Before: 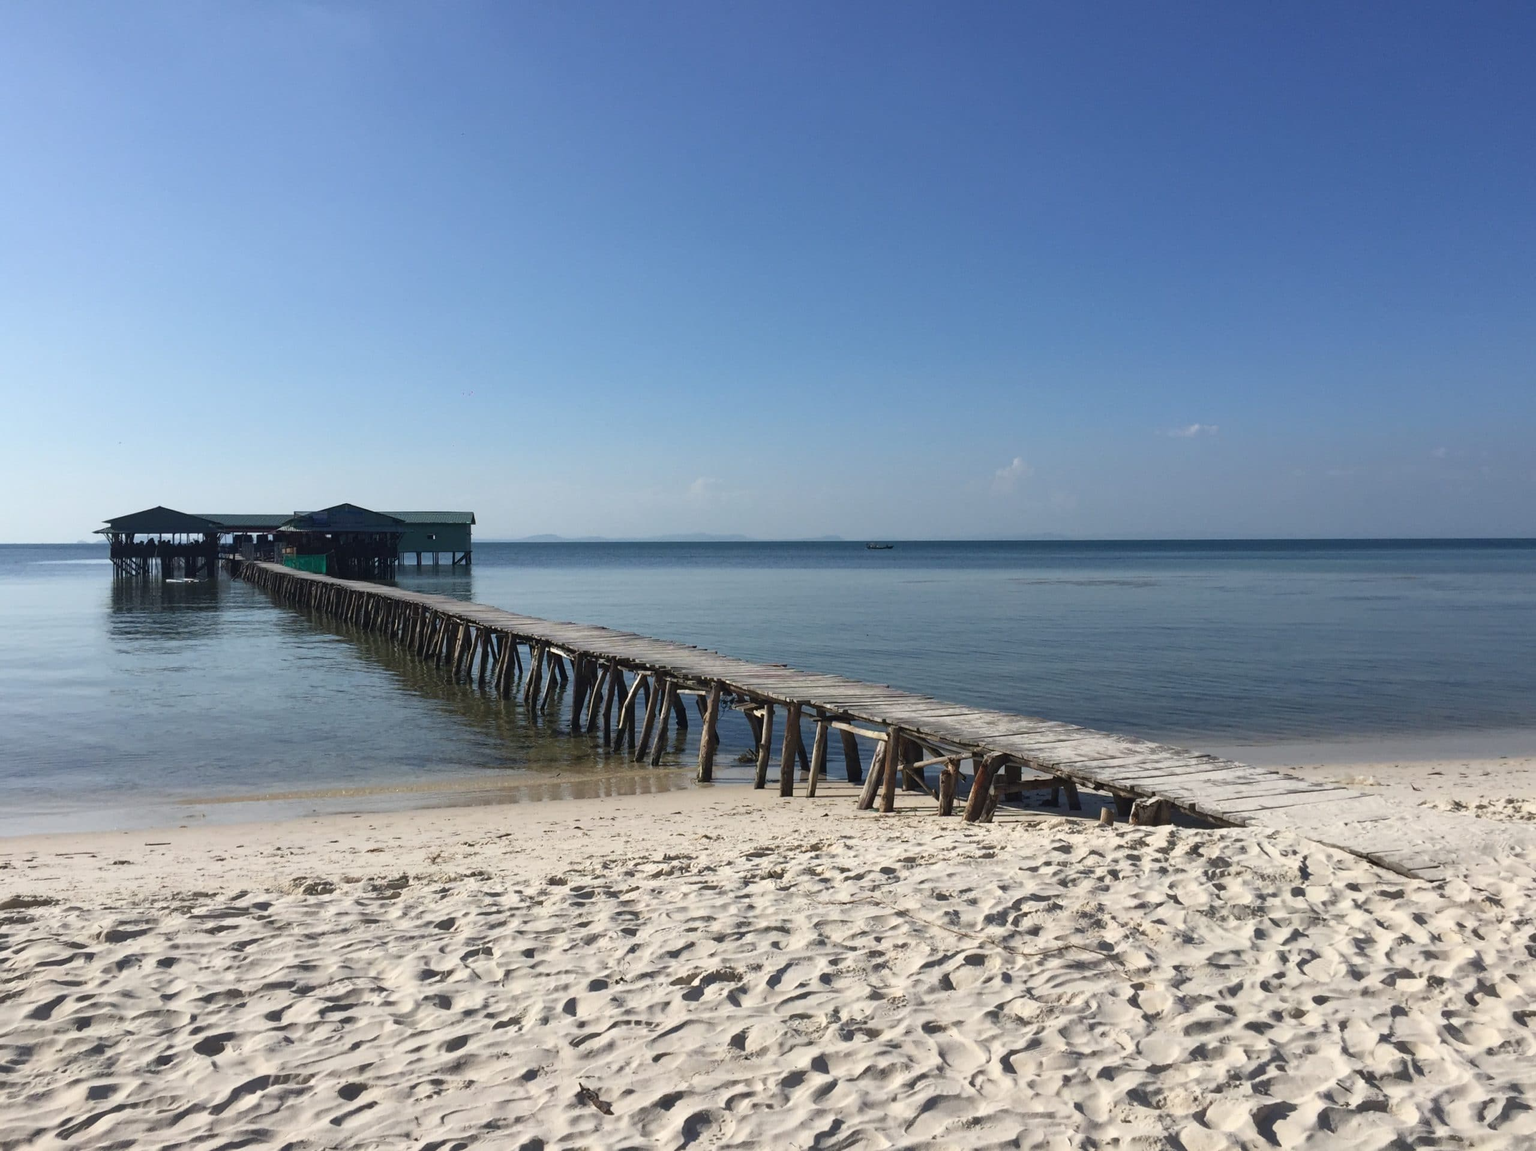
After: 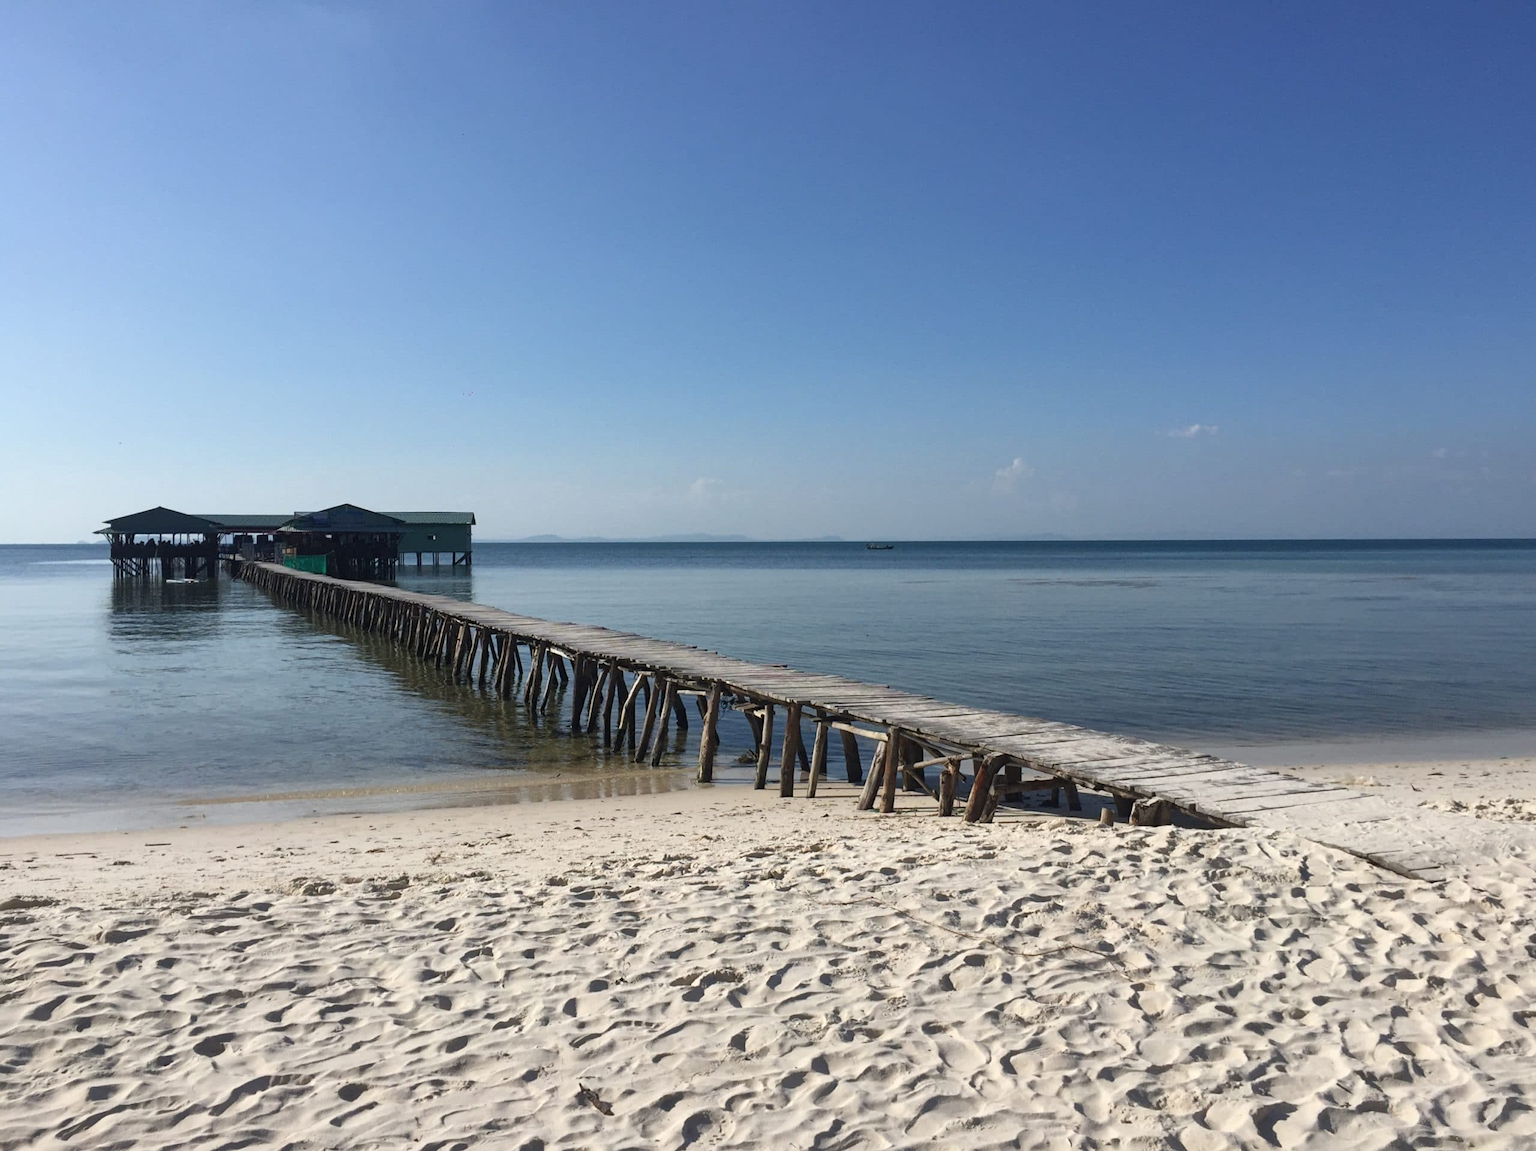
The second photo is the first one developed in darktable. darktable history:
local contrast: mode bilateral grid, contrast 20, coarseness 50, detail 120%, midtone range 0.2
contrast equalizer: y [[0.5, 0.5, 0.472, 0.5, 0.5, 0.5], [0.5 ×6], [0.5 ×6], [0 ×6], [0 ×6]]
